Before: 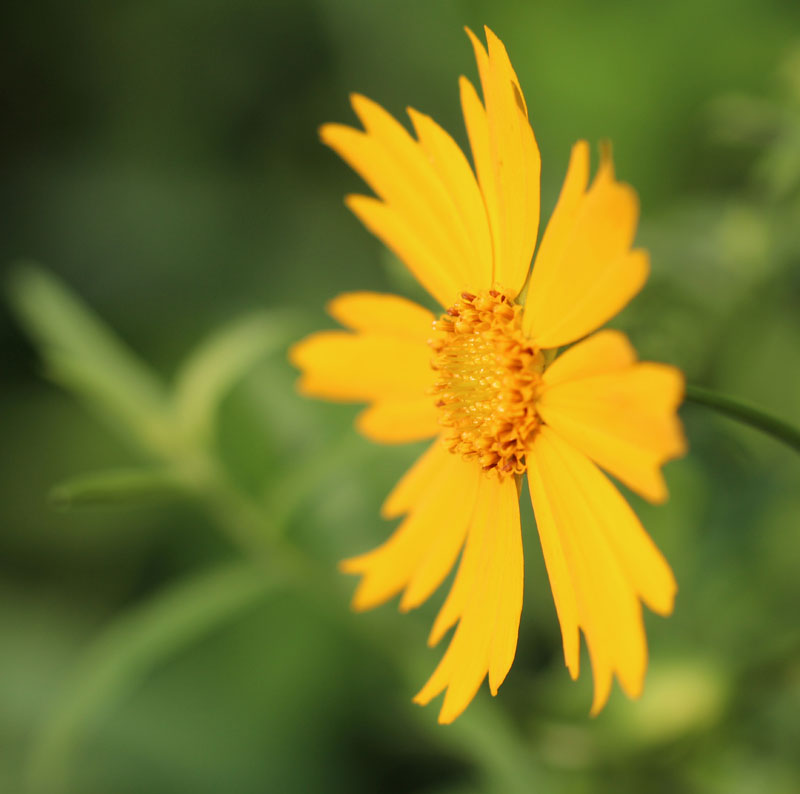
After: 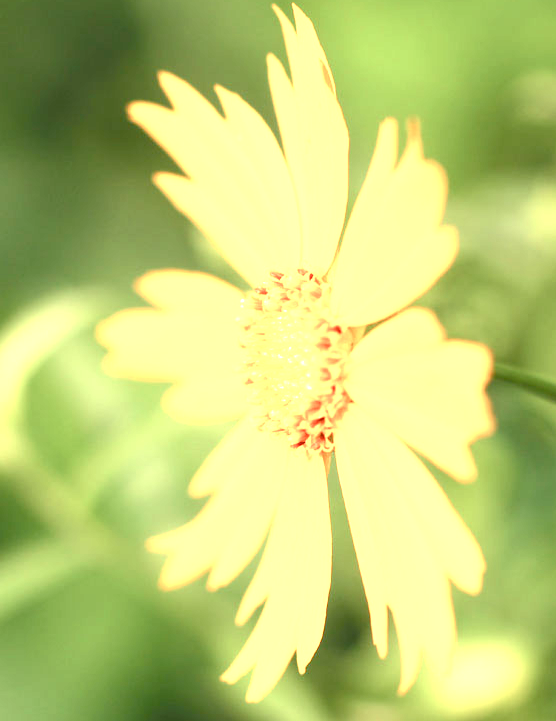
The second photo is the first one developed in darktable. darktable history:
crop and rotate: left 24.034%, top 2.838%, right 6.406%, bottom 6.299%
exposure: black level correction 0.001, exposure 1.719 EV, compensate exposure bias true, compensate highlight preservation false
color balance rgb: shadows lift › chroma 2%, shadows lift › hue 250°, power › hue 326.4°, highlights gain › chroma 2%, highlights gain › hue 64.8°, global offset › luminance 0.5%, global offset › hue 58.8°, perceptual saturation grading › highlights -25%, perceptual saturation grading › shadows 30%, global vibrance 15%
